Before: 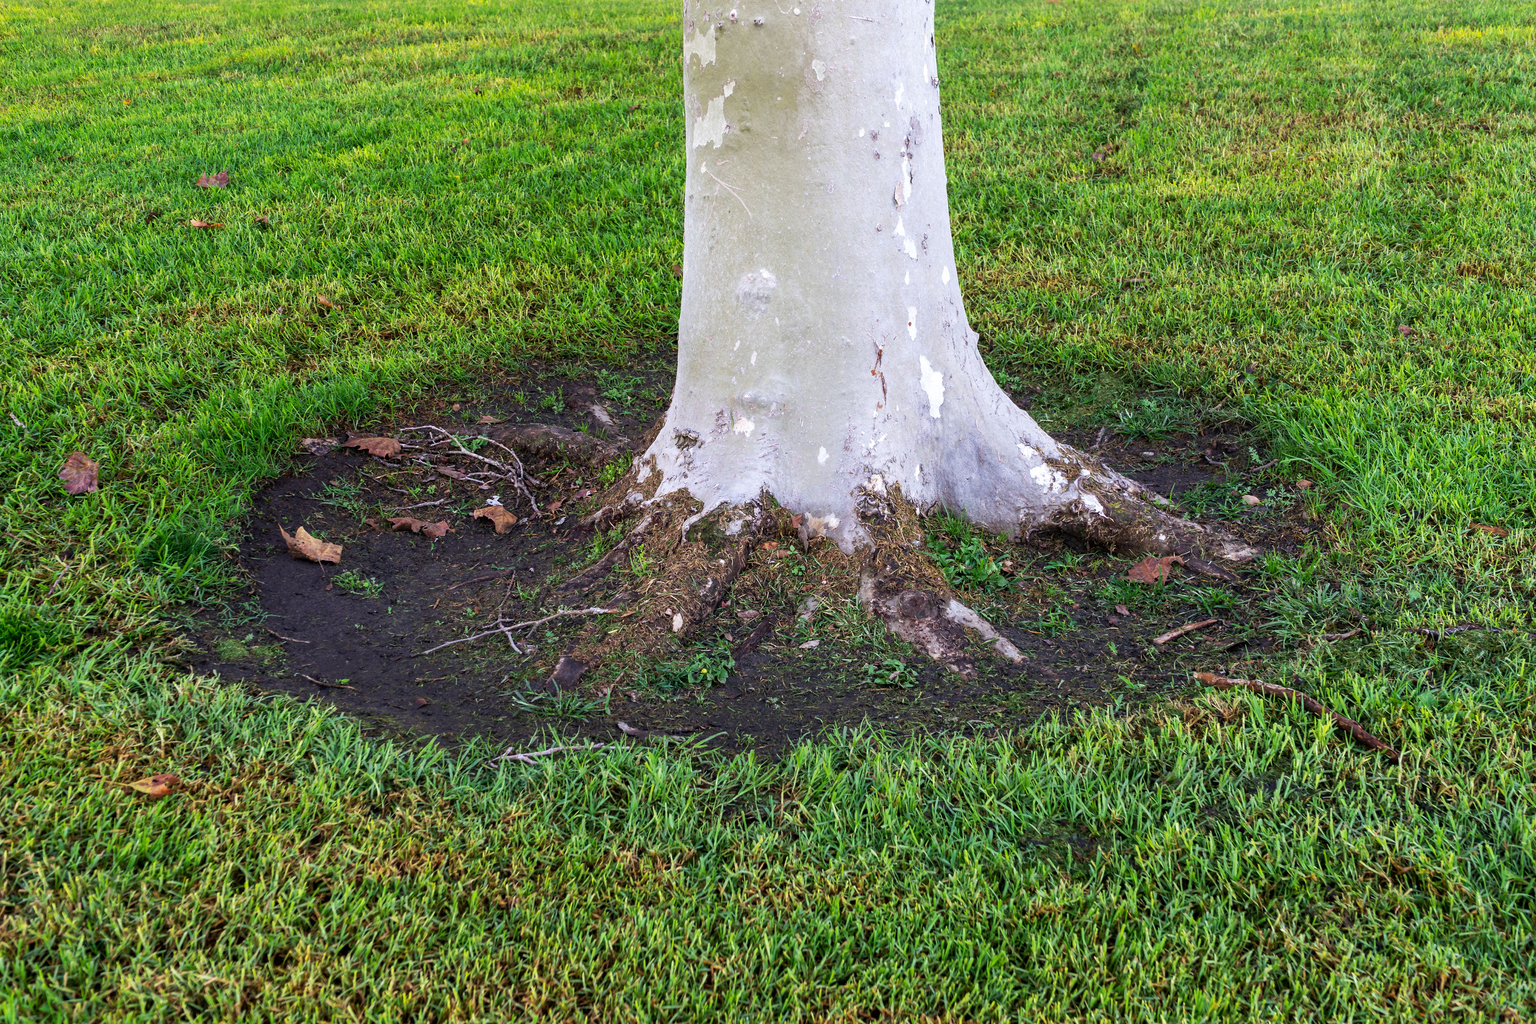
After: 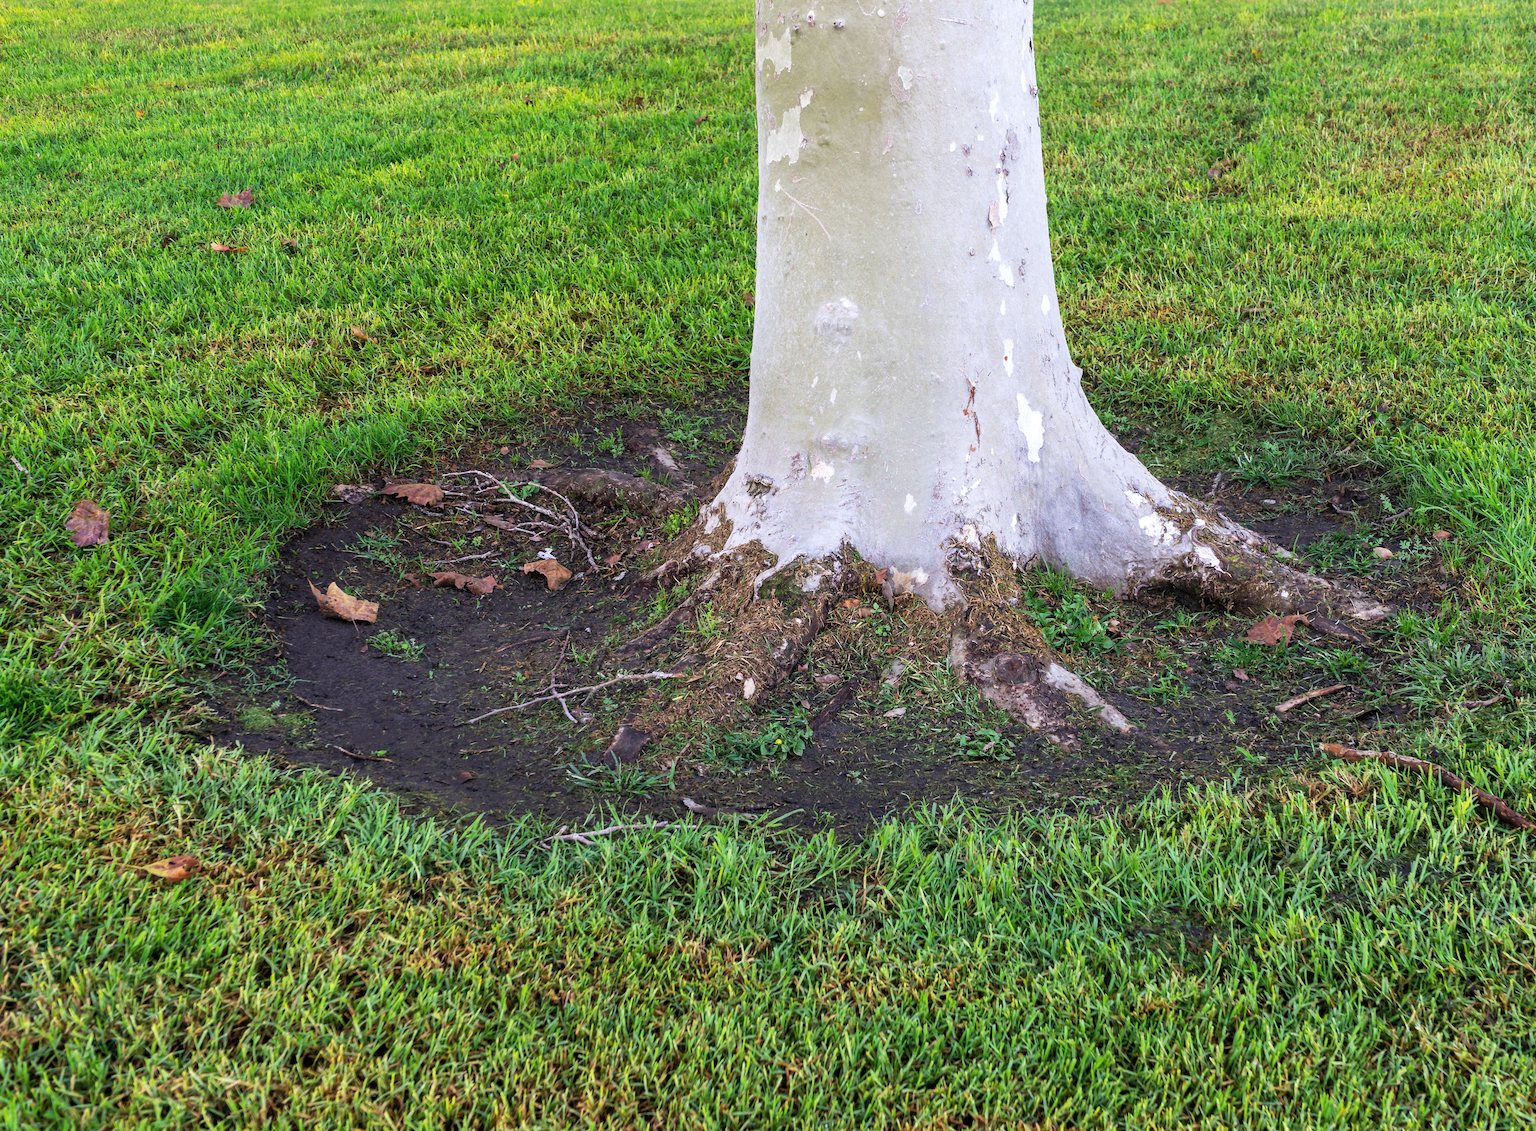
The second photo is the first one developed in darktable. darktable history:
crop: right 9.509%, bottom 0.018%
contrast brightness saturation: contrast 0.05, brightness 0.064, saturation 0.006
